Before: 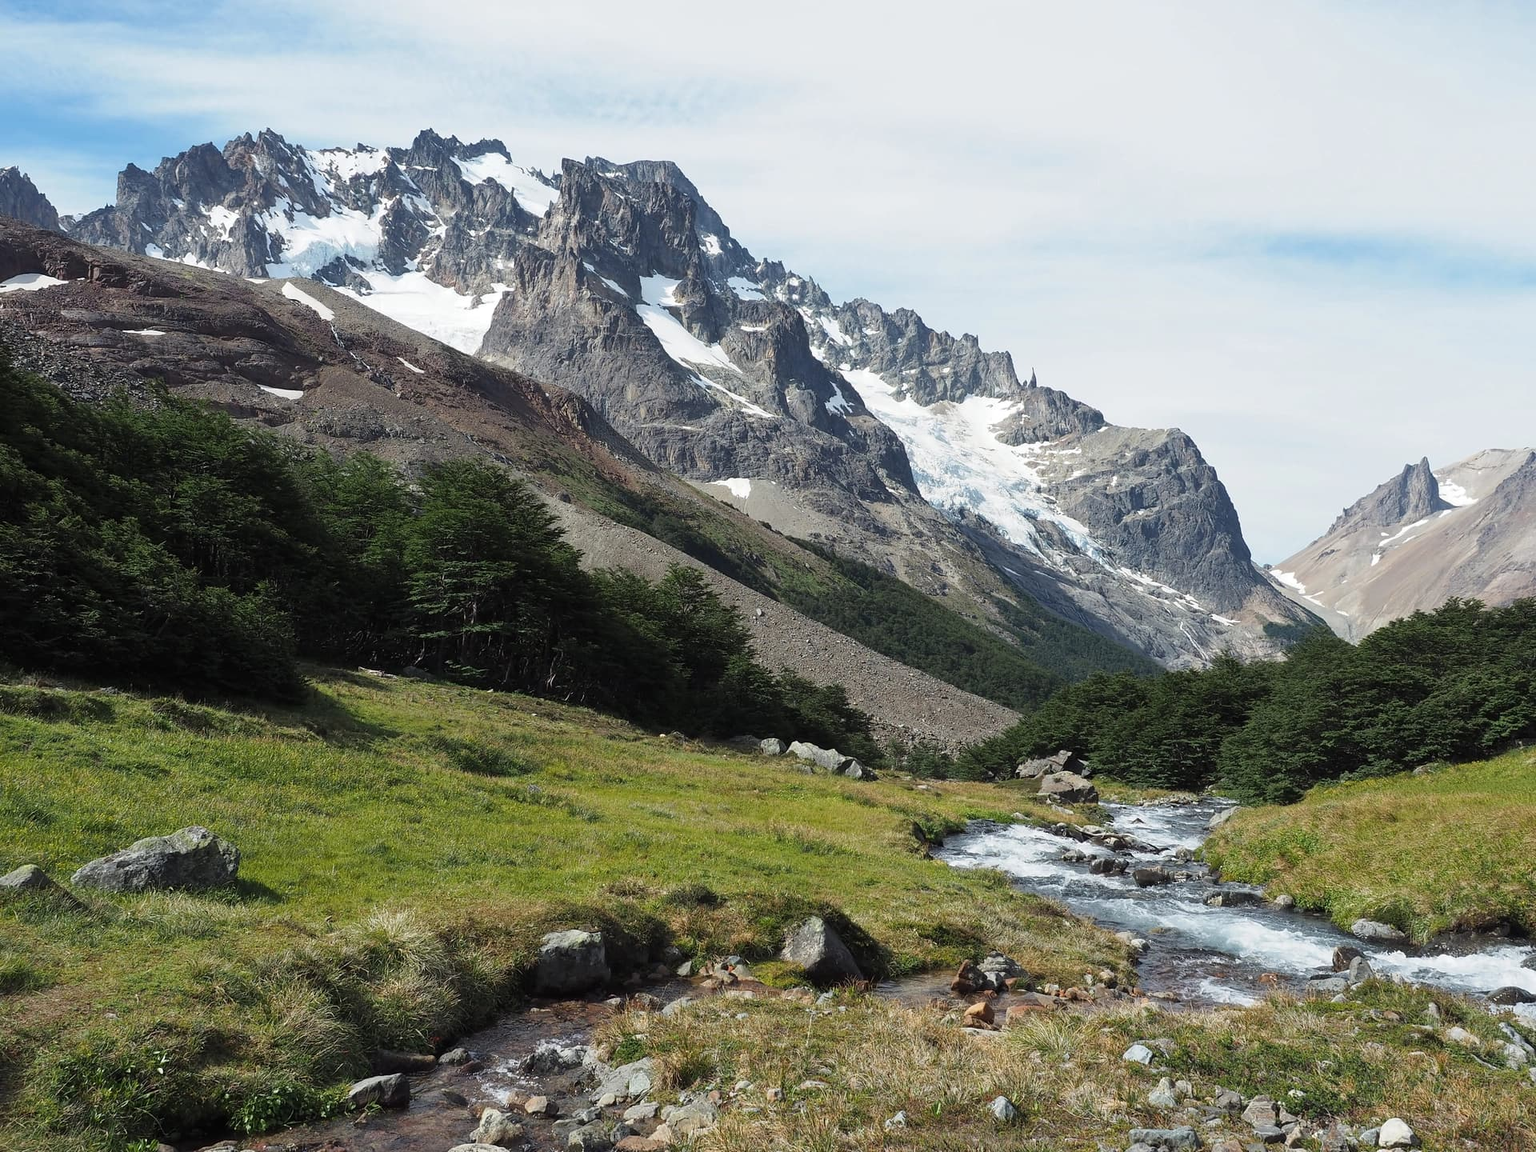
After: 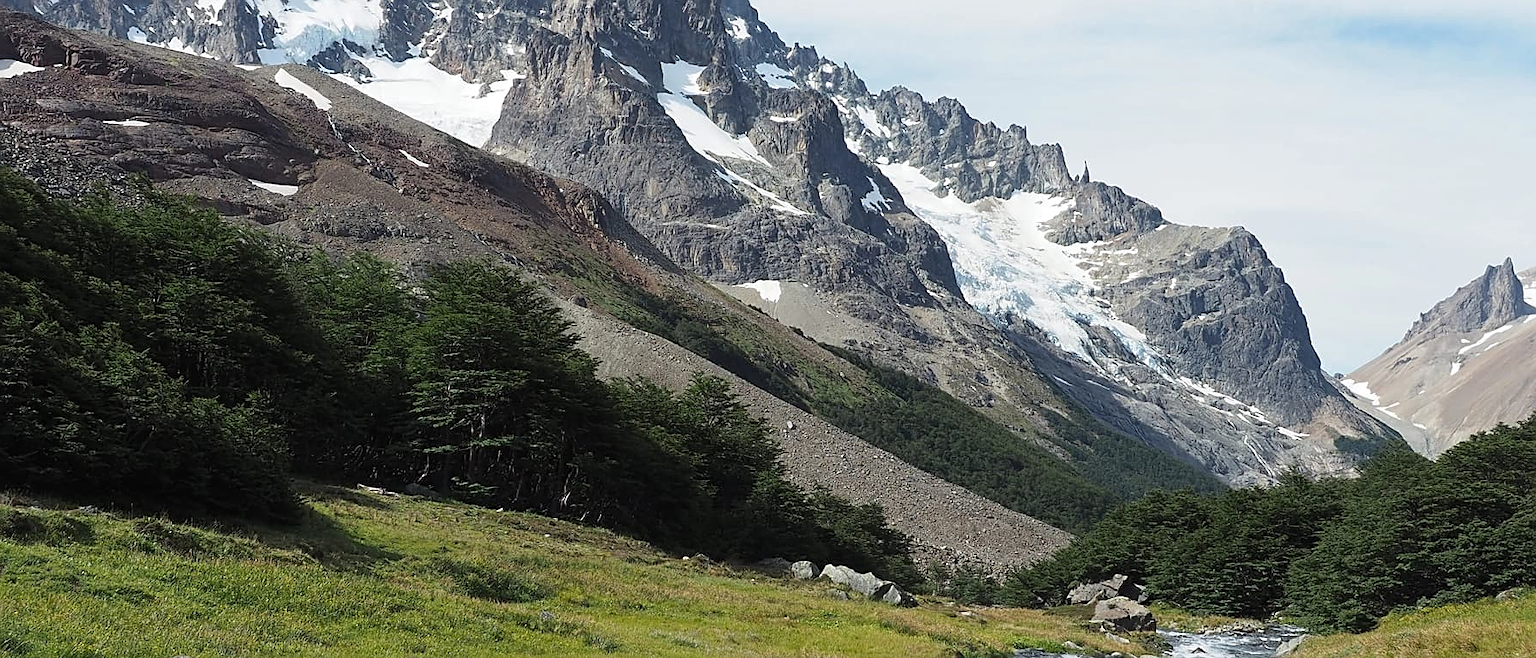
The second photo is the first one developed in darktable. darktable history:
crop: left 1.819%, top 19.011%, right 5.486%, bottom 27.999%
sharpen: on, module defaults
